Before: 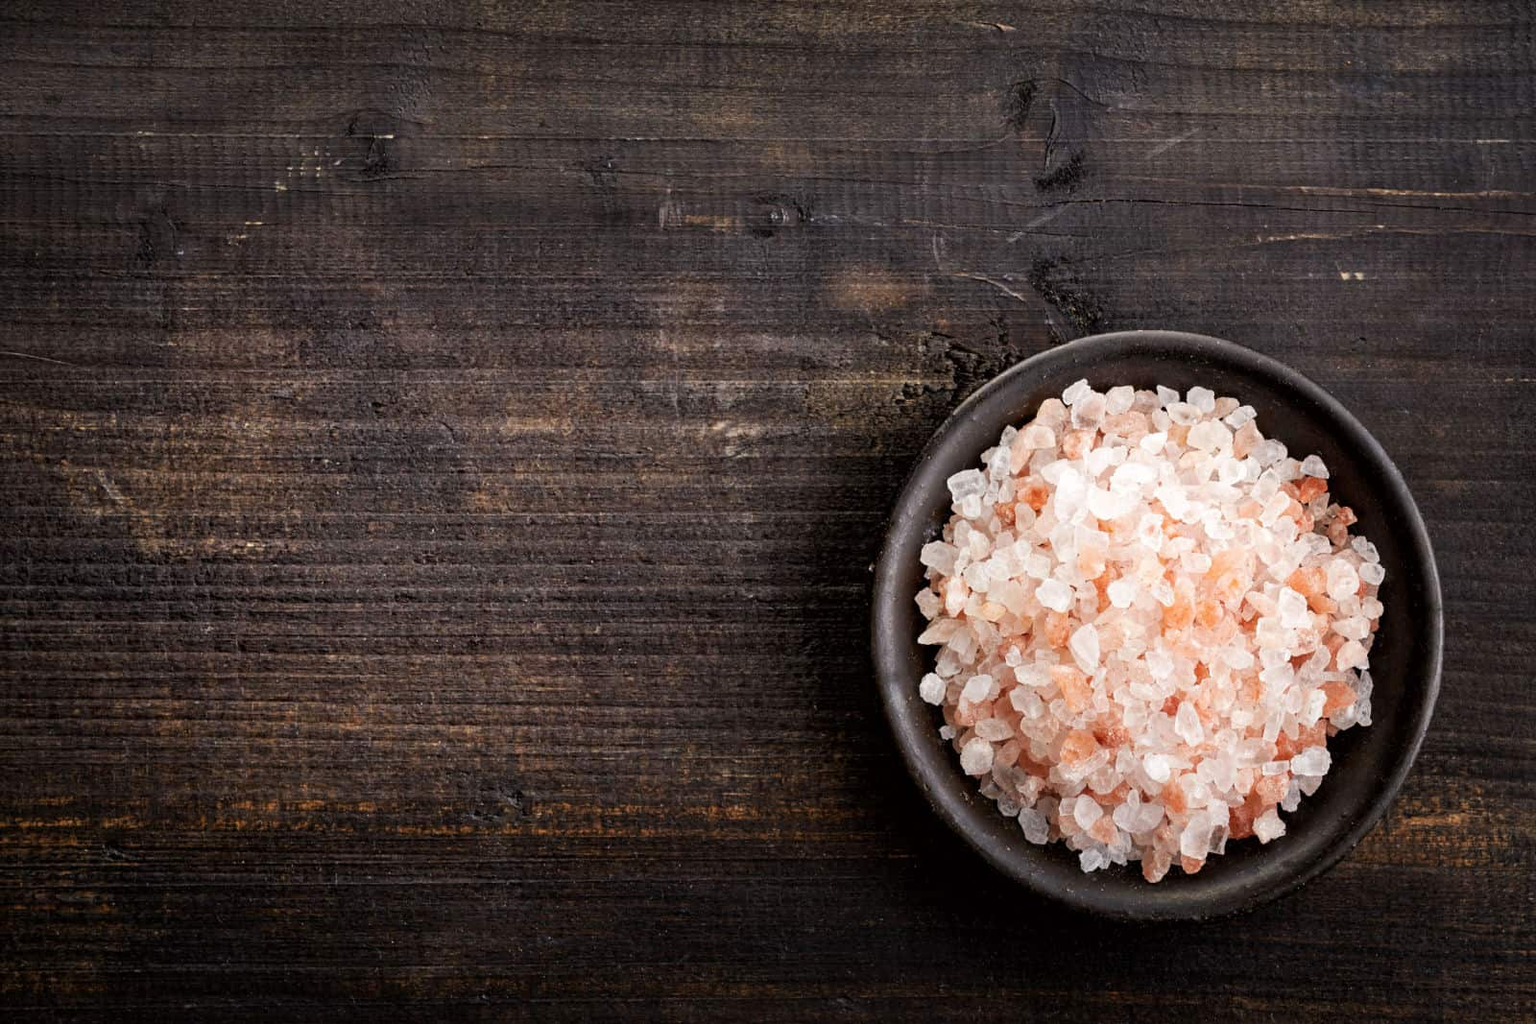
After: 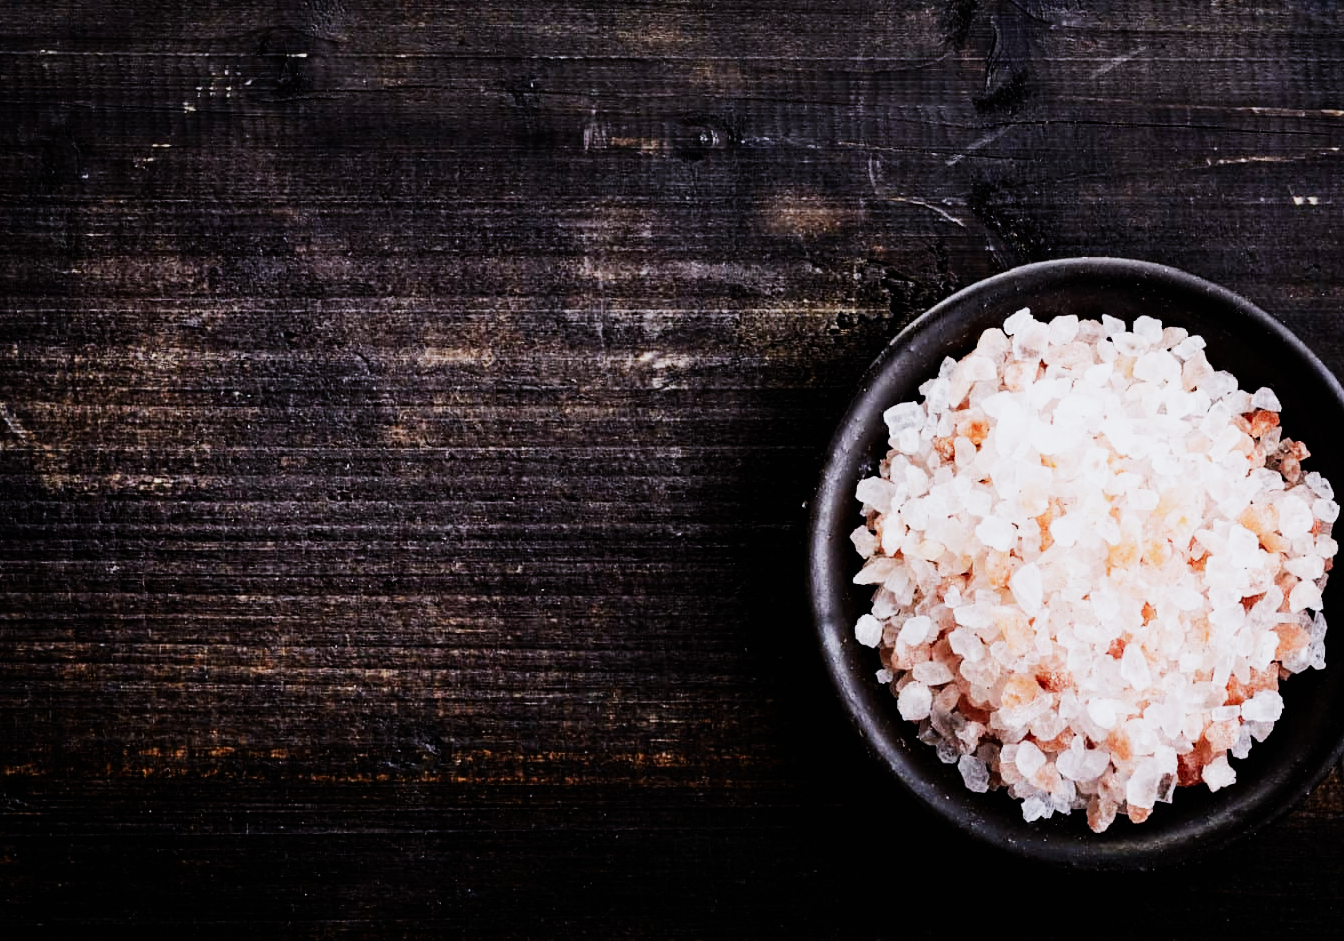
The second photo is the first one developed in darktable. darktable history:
white balance: red 0.967, blue 1.119, emerald 0.756
sigmoid: contrast 1.7, skew -0.2, preserve hue 0%, red attenuation 0.1, red rotation 0.035, green attenuation 0.1, green rotation -0.017, blue attenuation 0.15, blue rotation -0.052, base primaries Rec2020
crop: left 6.446%, top 8.188%, right 9.538%, bottom 3.548%
tone equalizer: -8 EV -0.75 EV, -7 EV -0.7 EV, -6 EV -0.6 EV, -5 EV -0.4 EV, -3 EV 0.4 EV, -2 EV 0.6 EV, -1 EV 0.7 EV, +0 EV 0.75 EV, edges refinement/feathering 500, mask exposure compensation -1.57 EV, preserve details no
